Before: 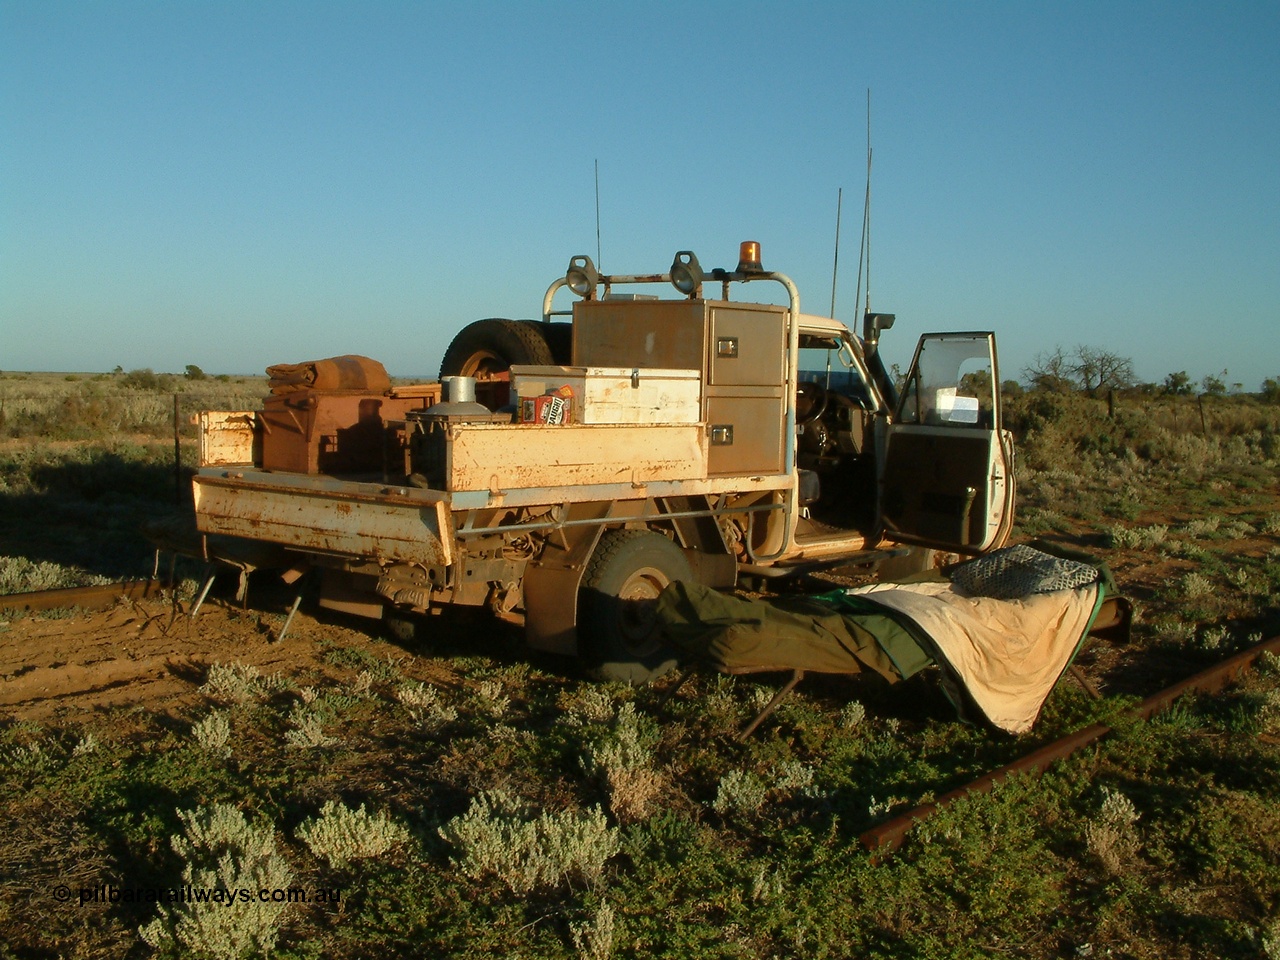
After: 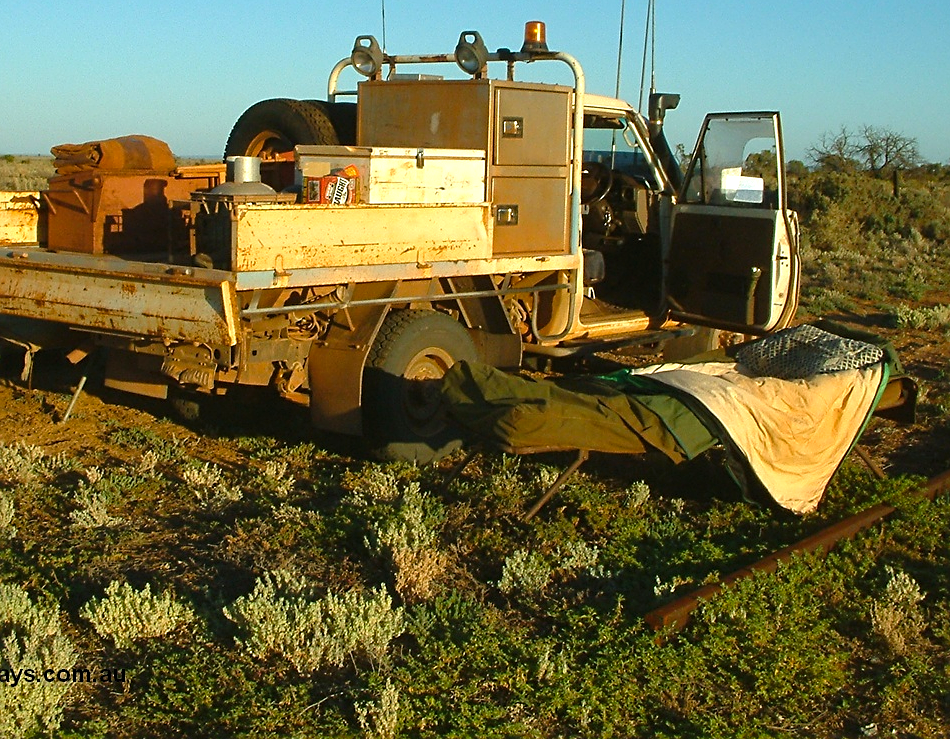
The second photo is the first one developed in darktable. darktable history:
crop: left 16.838%, top 22.957%, right 8.913%
exposure: black level correction -0.002, exposure 0.528 EV, compensate exposure bias true, compensate highlight preservation false
color balance rgb: perceptual saturation grading › global saturation 19.807%
tone equalizer: on, module defaults
sharpen: on, module defaults
